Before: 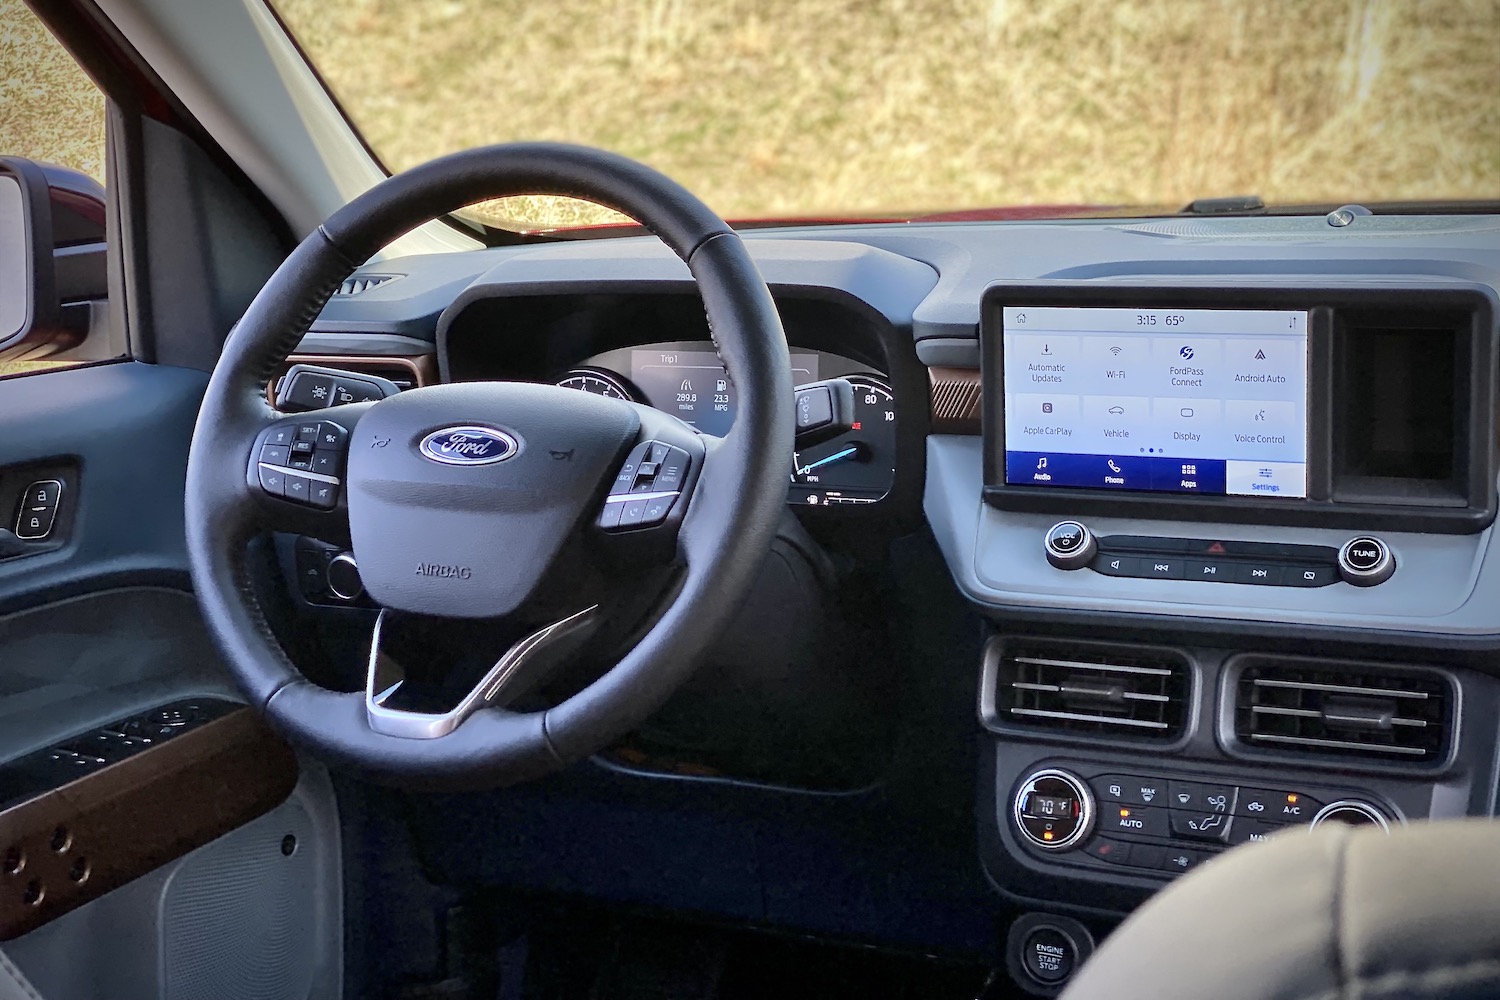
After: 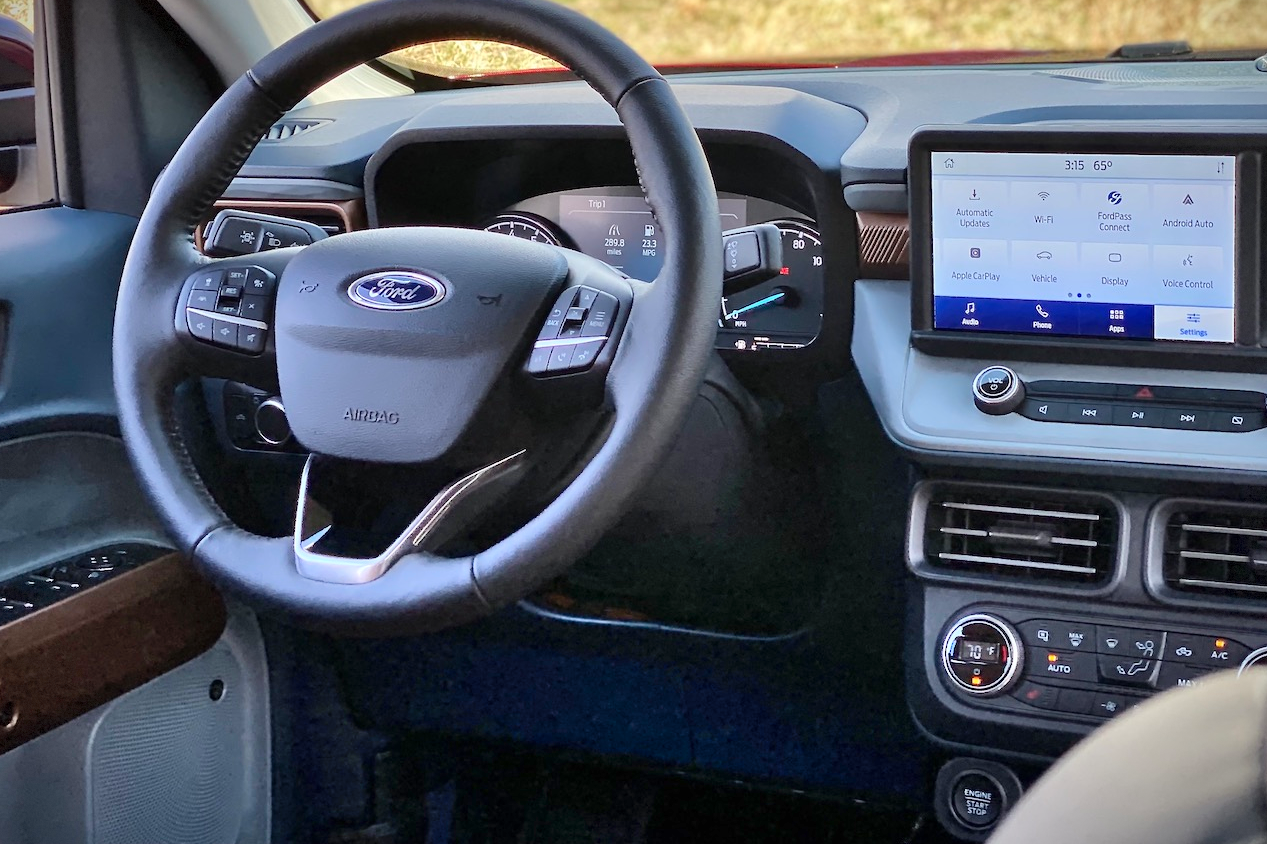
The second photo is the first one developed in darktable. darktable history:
crop and rotate: left 4.842%, top 15.51%, right 10.668%
shadows and highlights: soften with gaussian
vignetting: fall-off start 97.28%, fall-off radius 79%, brightness -0.462, saturation -0.3, width/height ratio 1.114, dithering 8-bit output, unbound false
